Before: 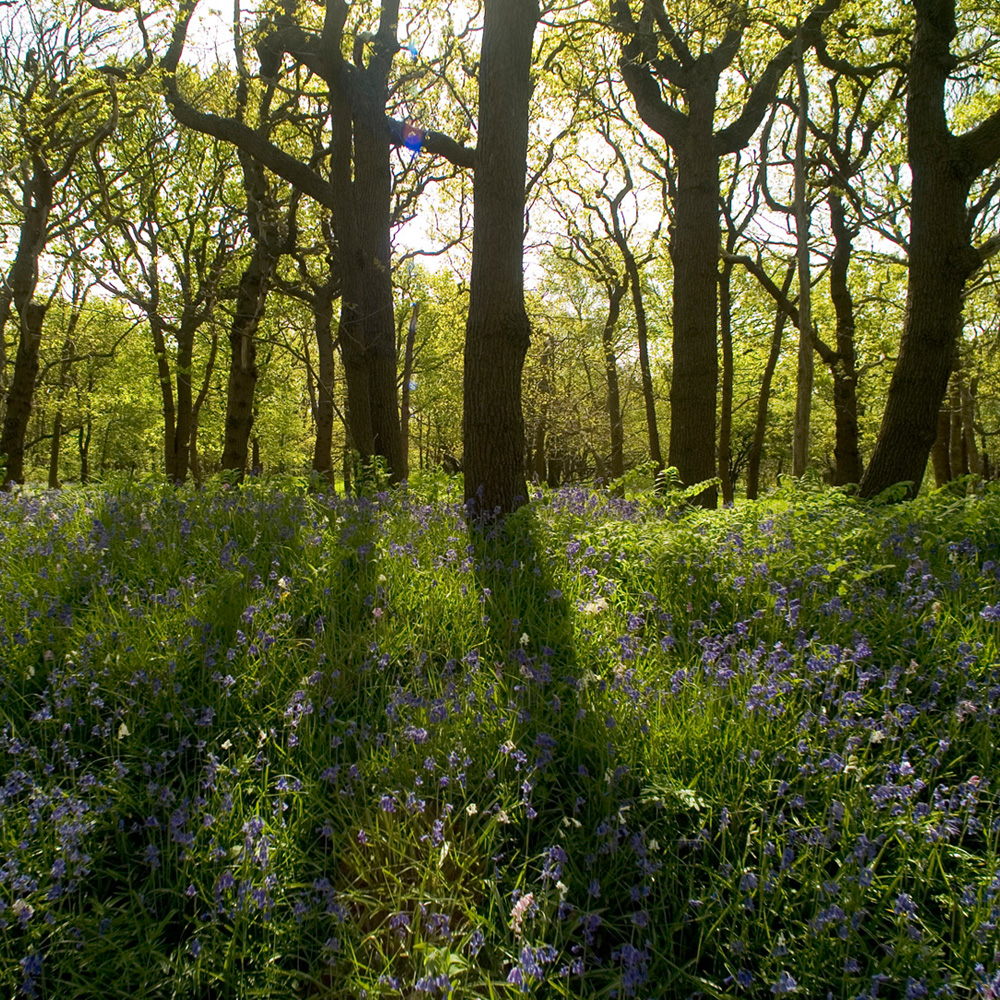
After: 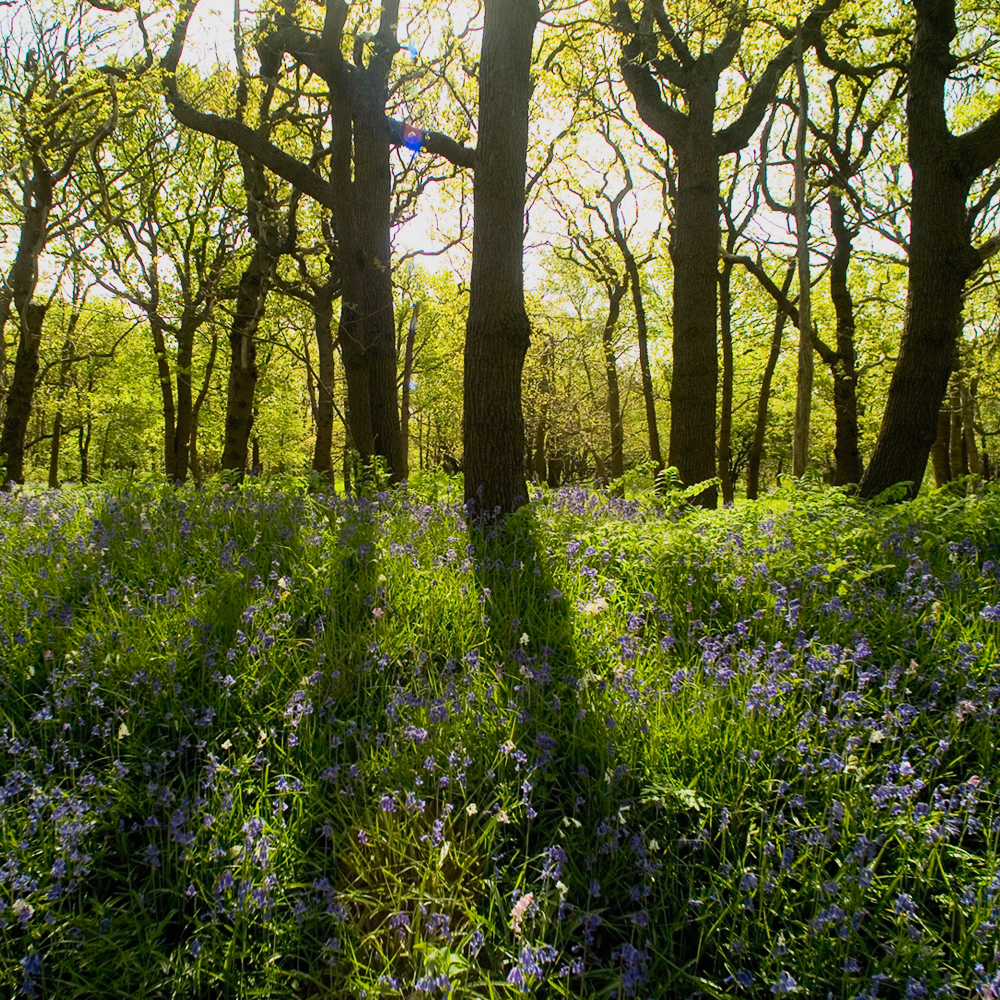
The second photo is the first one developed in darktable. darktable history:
contrast brightness saturation: contrast 0.2, brightness 0.16, saturation 0.22
filmic rgb: black relative exposure -16 EV, white relative exposure 4.97 EV, hardness 6.25
